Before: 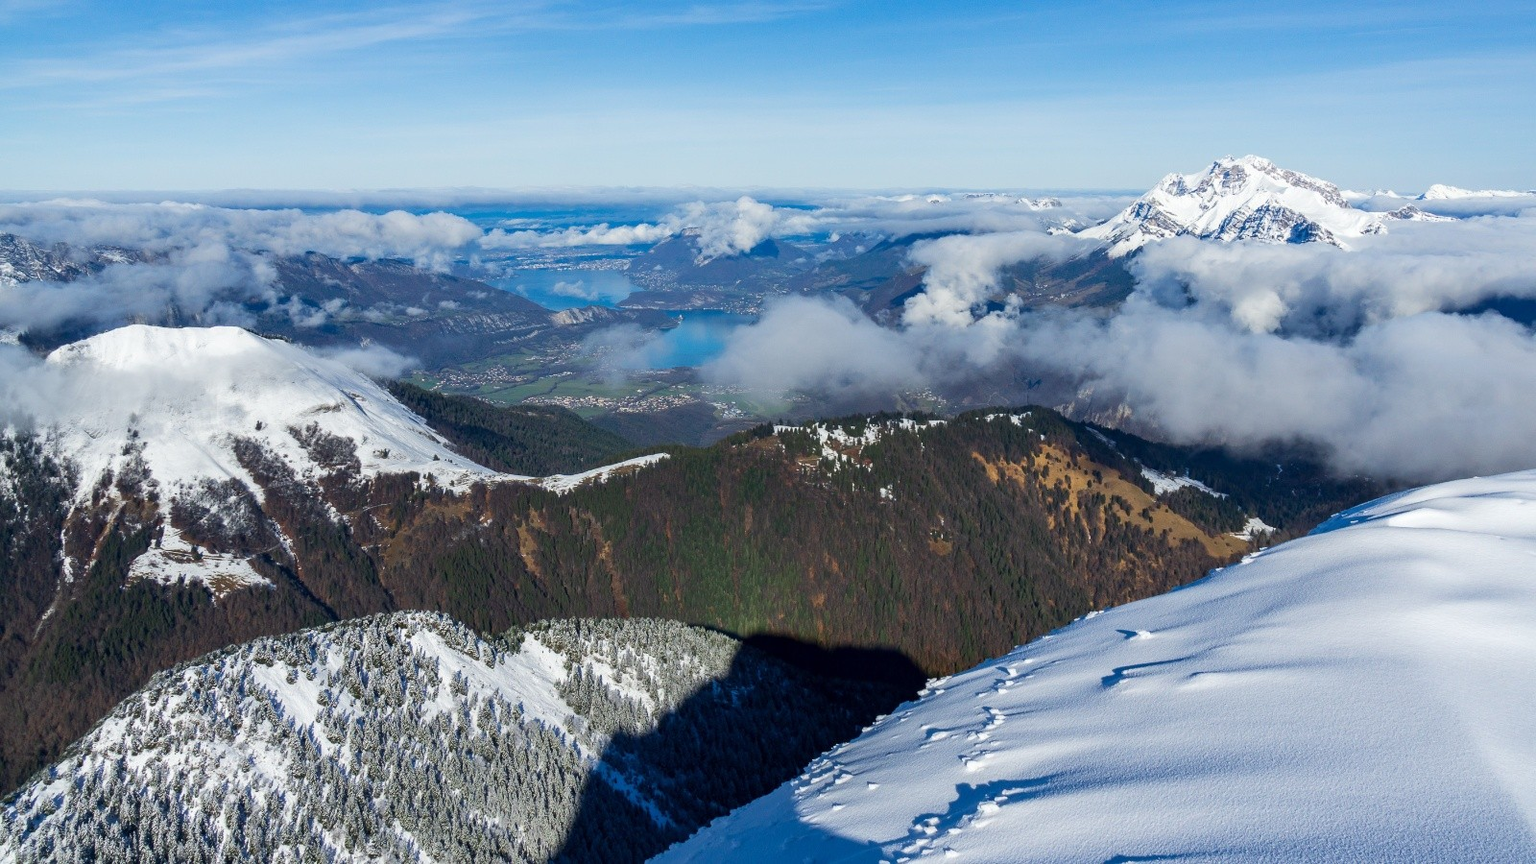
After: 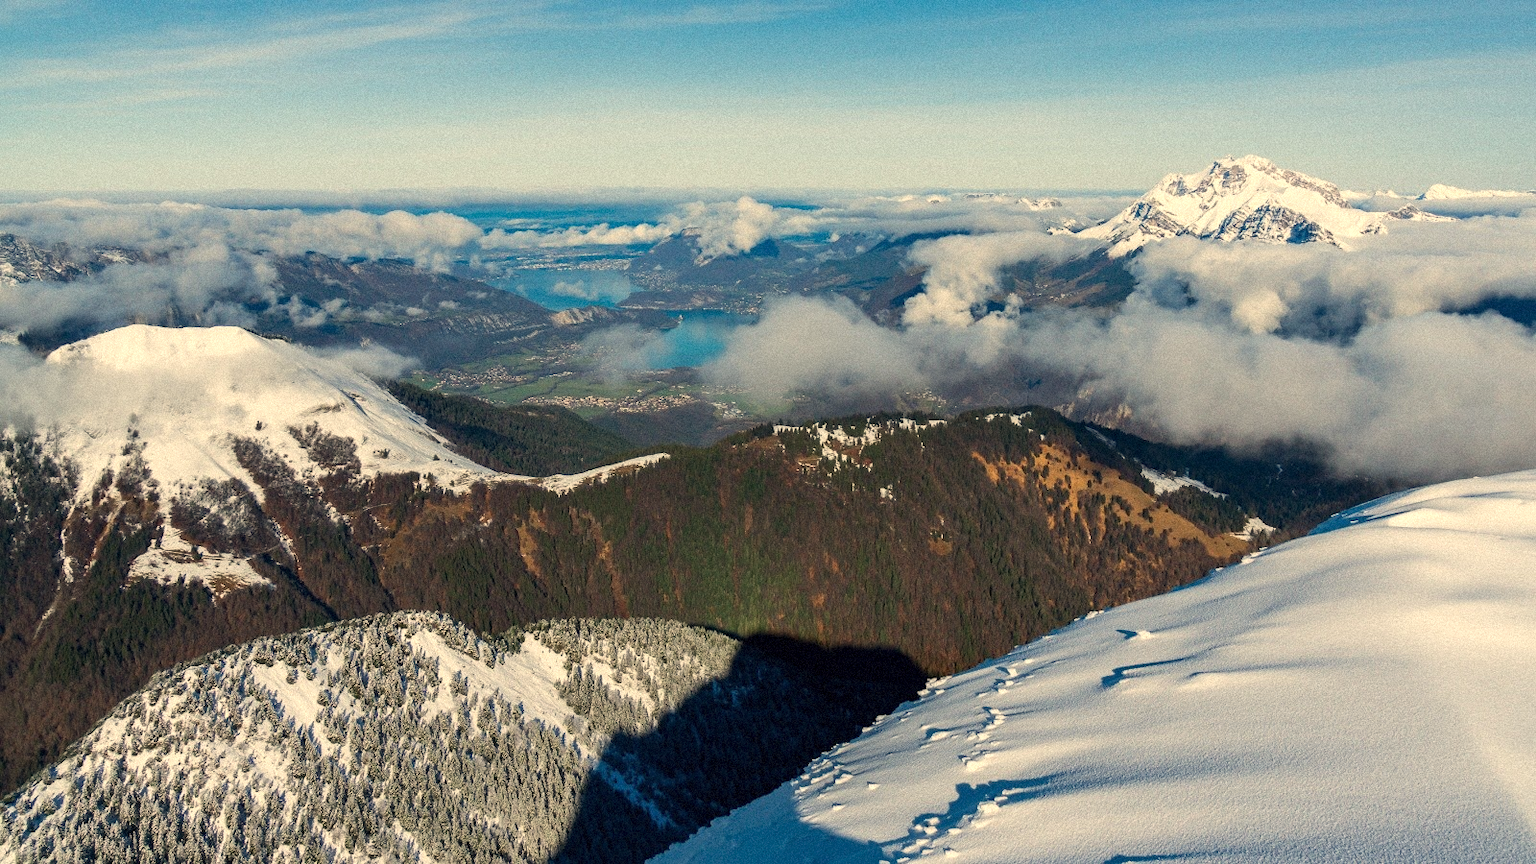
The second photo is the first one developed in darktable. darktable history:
grain: mid-tones bias 0%
white balance: red 1.123, blue 0.83
